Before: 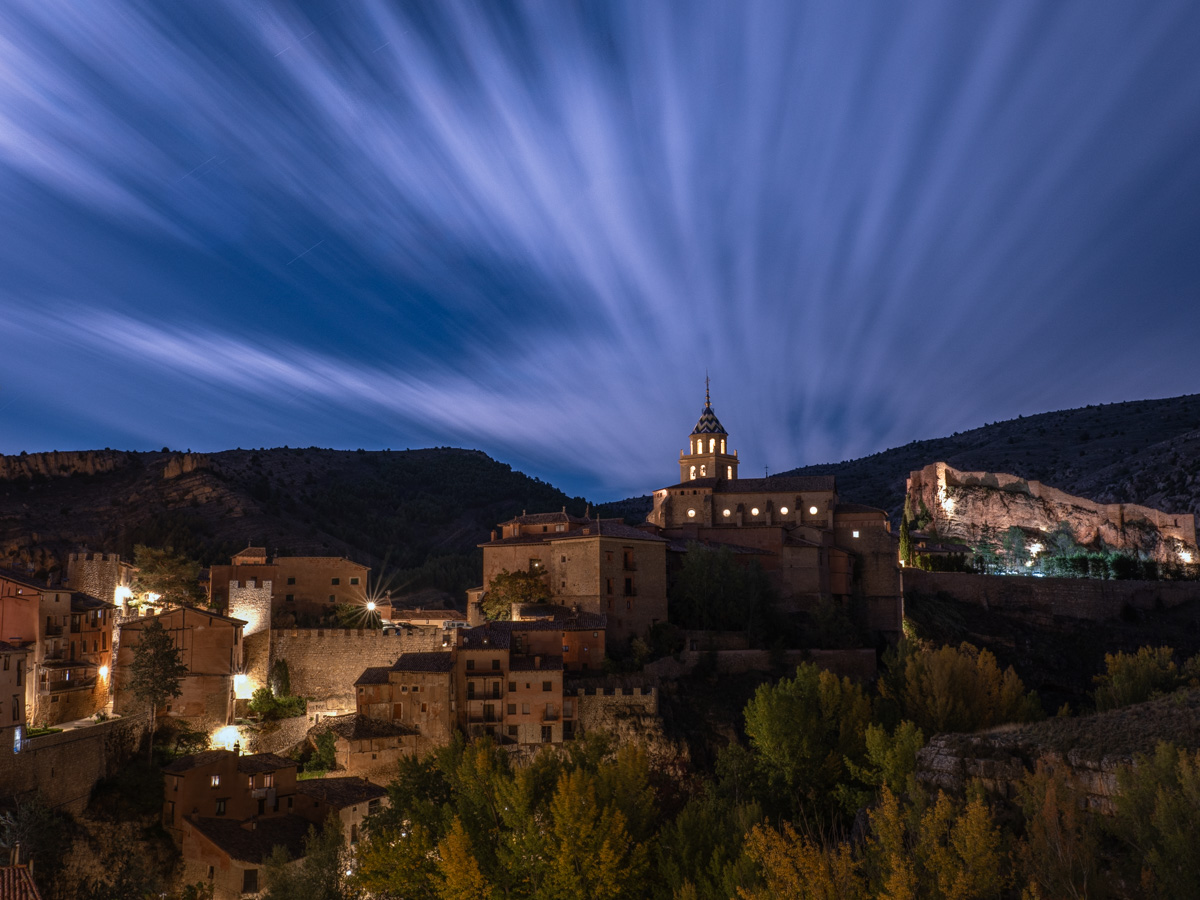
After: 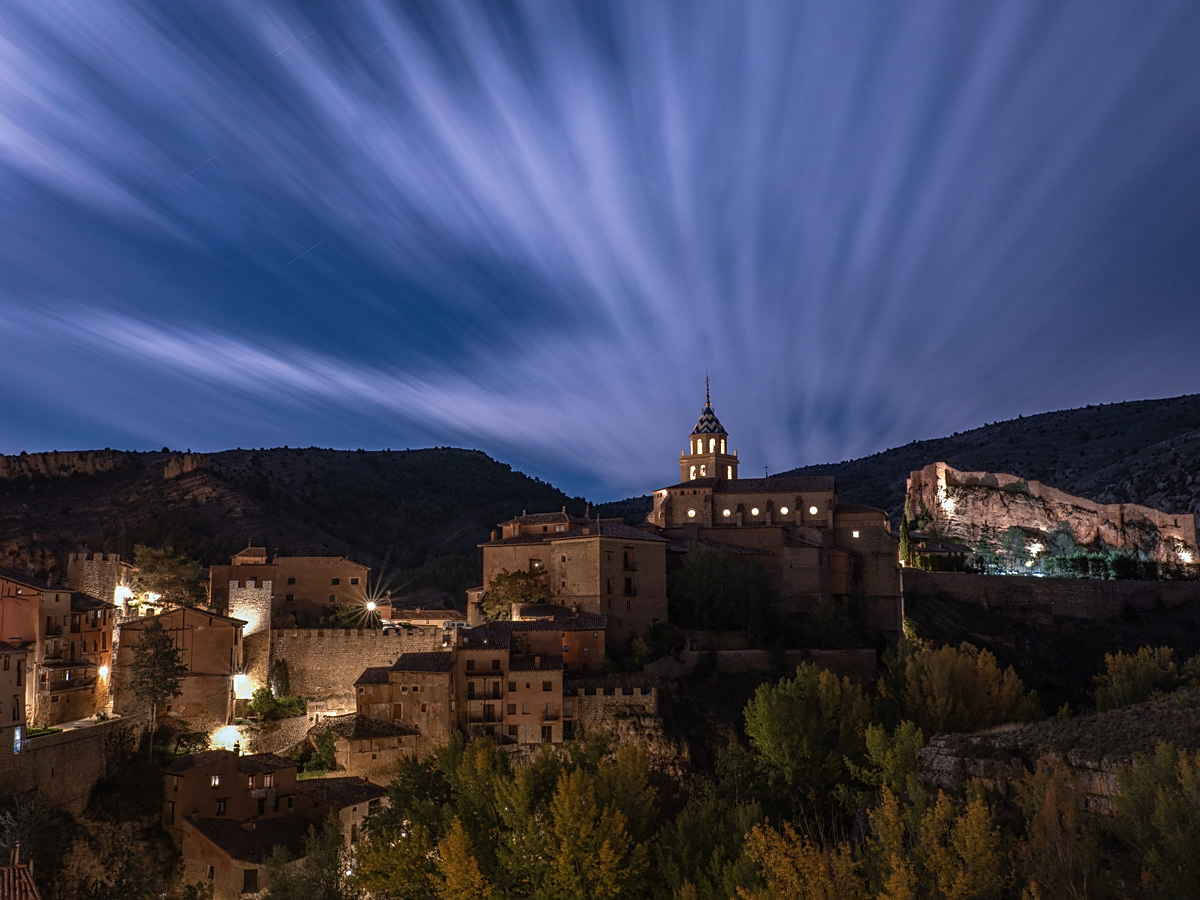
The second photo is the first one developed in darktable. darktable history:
sharpen: radius 1.864, amount 0.398, threshold 1.271
contrast brightness saturation: saturation -0.1
